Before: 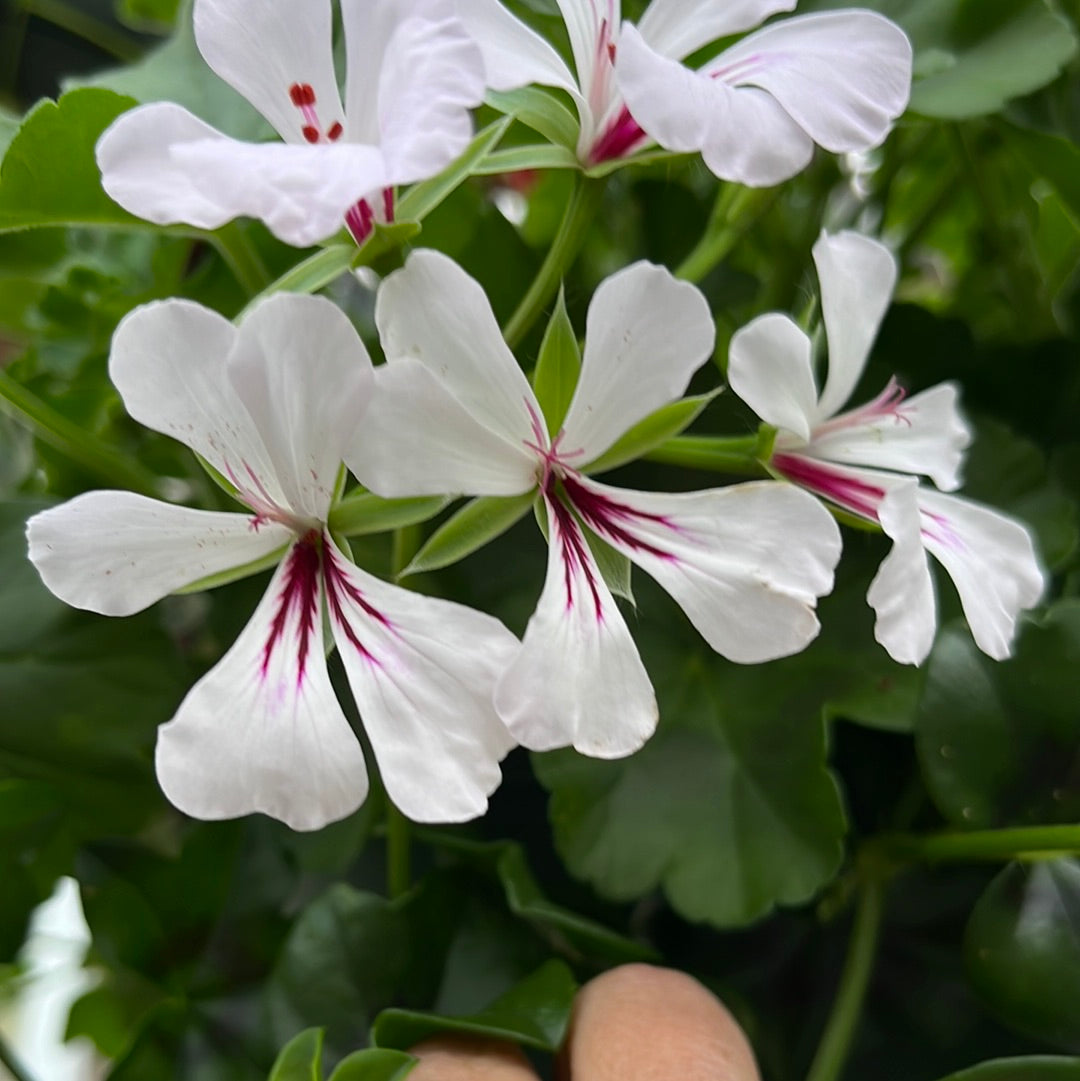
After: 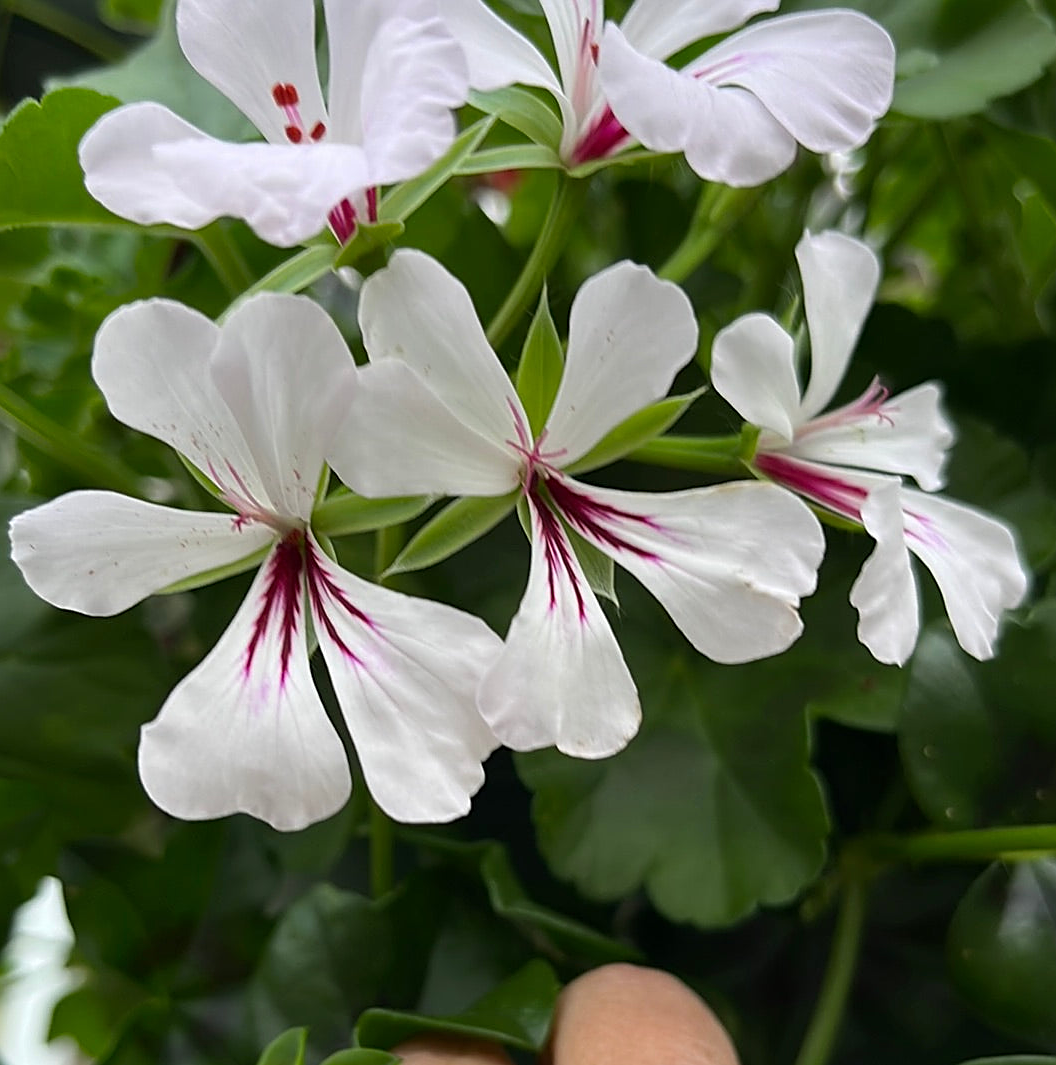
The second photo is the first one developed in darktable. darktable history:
sharpen: on, module defaults
crop and rotate: left 1.594%, right 0.609%, bottom 1.39%
